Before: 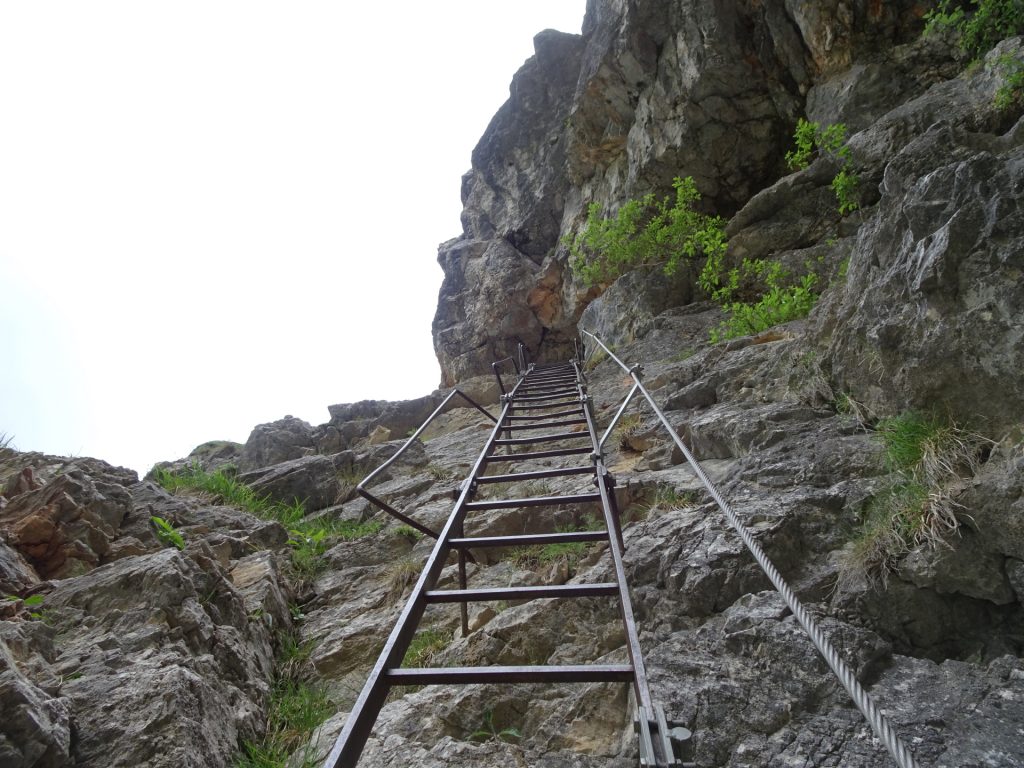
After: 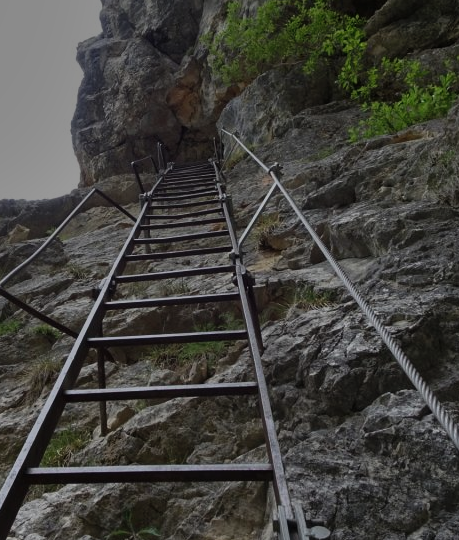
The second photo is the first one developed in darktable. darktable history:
crop: left 35.277%, top 26.183%, right 19.888%, bottom 3.425%
tone equalizer: -8 EV -1.96 EV, -7 EV -1.99 EV, -6 EV -2 EV, -5 EV -1.97 EV, -4 EV -1.96 EV, -3 EV -1.98 EV, -2 EV -1.99 EV, -1 EV -1.61 EV, +0 EV -1.97 EV
shadows and highlights: soften with gaussian
